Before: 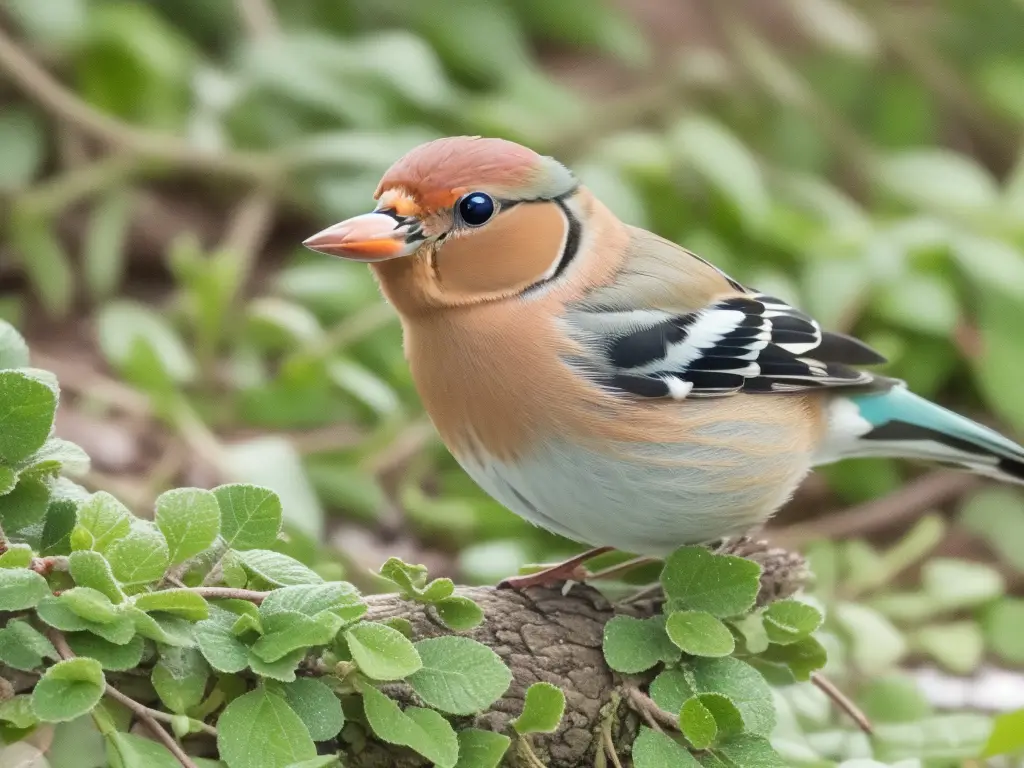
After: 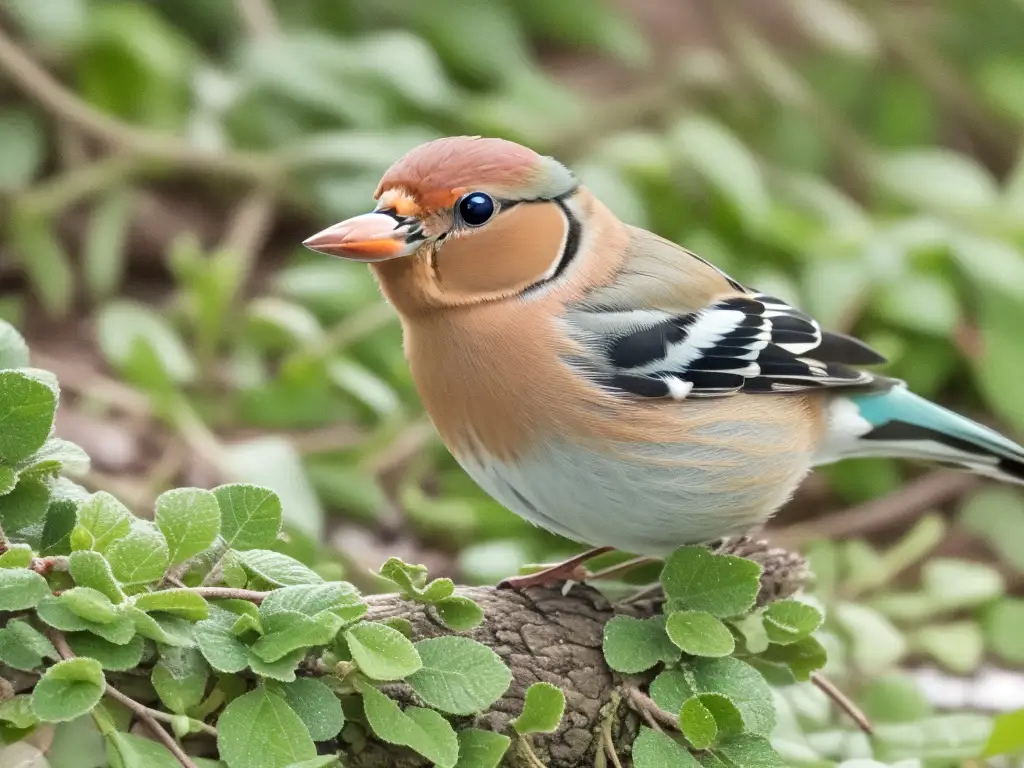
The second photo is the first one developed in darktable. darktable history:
contrast equalizer: octaves 7, y [[0.5, 0.501, 0.532, 0.538, 0.54, 0.541], [0.5 ×6], [0.5 ×6], [0 ×6], [0 ×6]]
